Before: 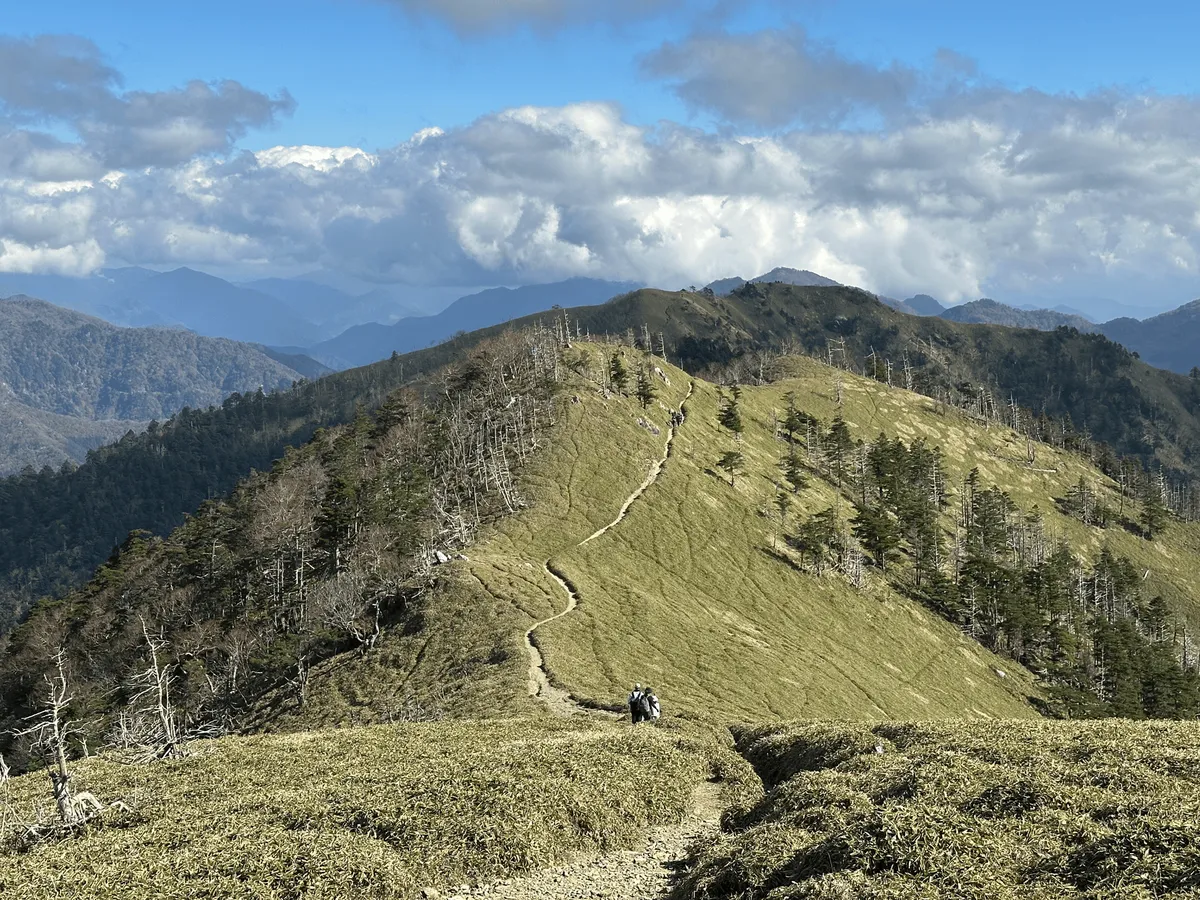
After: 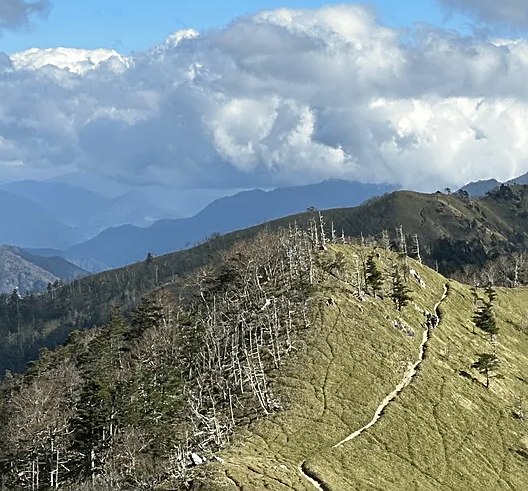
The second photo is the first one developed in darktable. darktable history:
contrast brightness saturation: contrast 0.077, saturation 0.017
tone equalizer: smoothing diameter 24.95%, edges refinement/feathering 11.84, preserve details guided filter
crop: left 20.417%, top 10.893%, right 35.514%, bottom 34.536%
sharpen: on, module defaults
